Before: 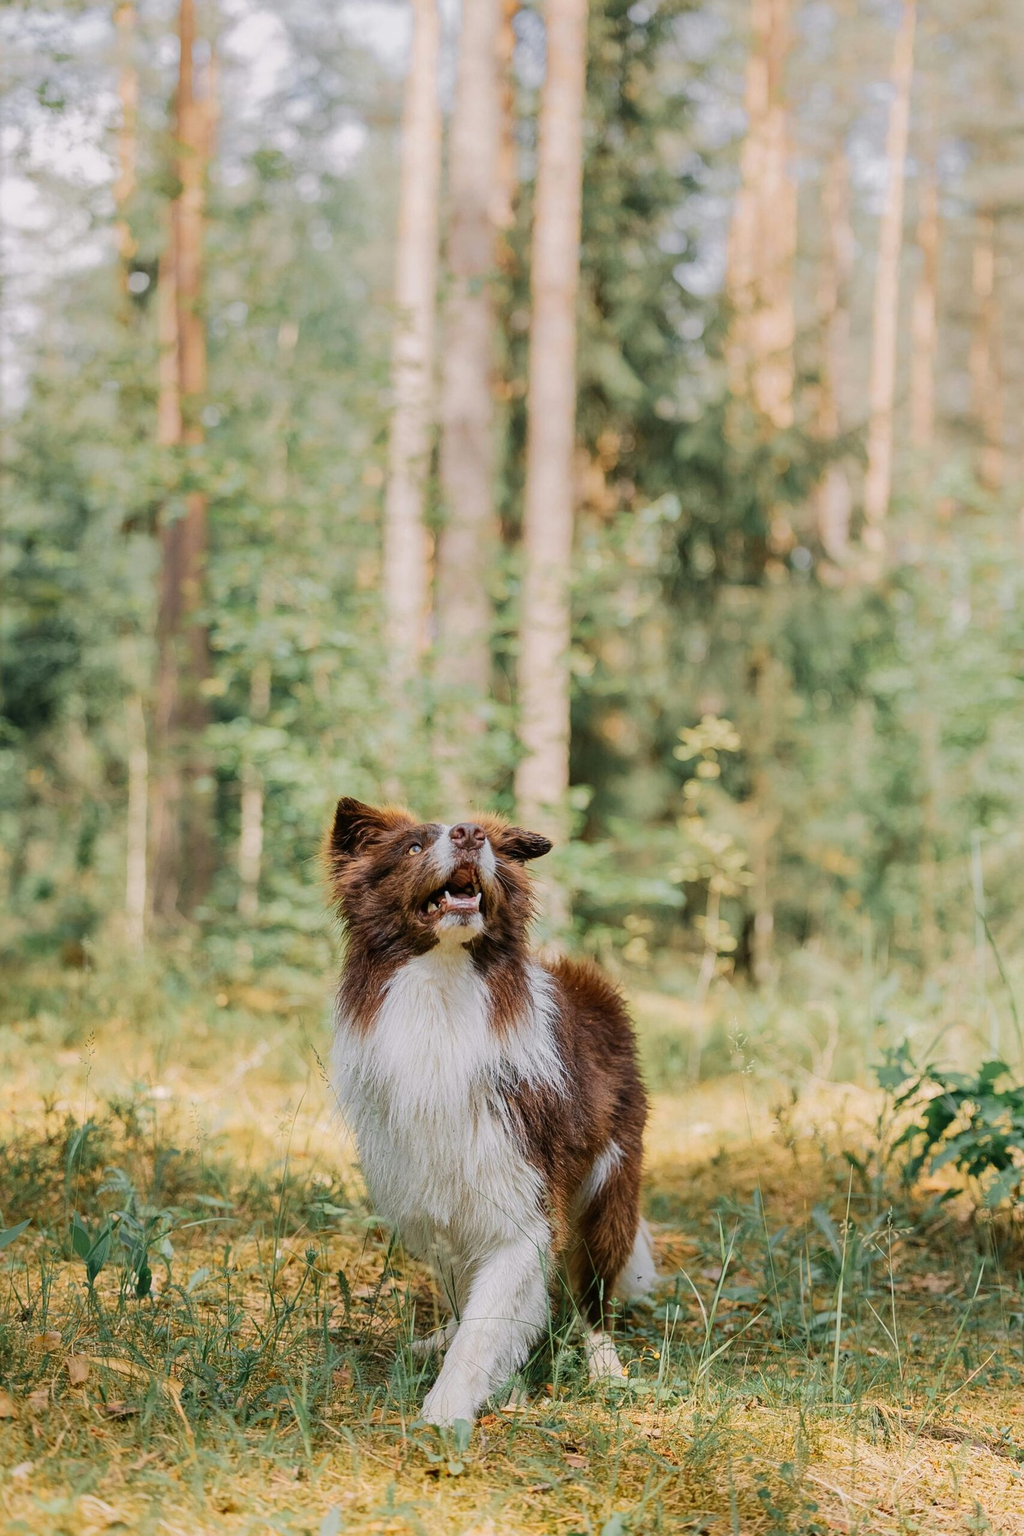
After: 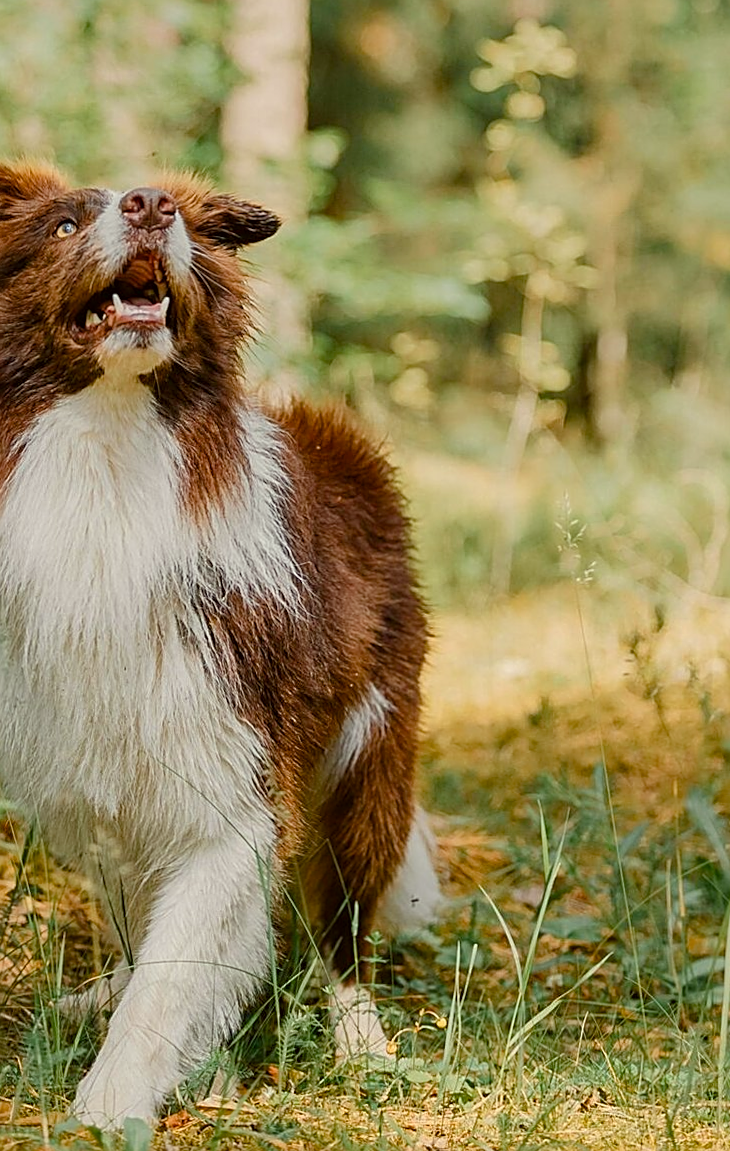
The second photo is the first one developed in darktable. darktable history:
sharpen: amount 0.575
crop: left 35.976%, top 45.819%, right 18.162%, bottom 5.807%
color correction: highlights a* -2.73, highlights b* -2.09, shadows a* 2.41, shadows b* 2.73
white balance: red 1.029, blue 0.92
color balance rgb: perceptual saturation grading › global saturation 20%, perceptual saturation grading › highlights -25%, perceptual saturation grading › shadows 25%
shadows and highlights: shadows 29.61, highlights -30.47, low approximation 0.01, soften with gaussian
rotate and perspective: rotation 0.192°, lens shift (horizontal) -0.015, crop left 0.005, crop right 0.996, crop top 0.006, crop bottom 0.99
